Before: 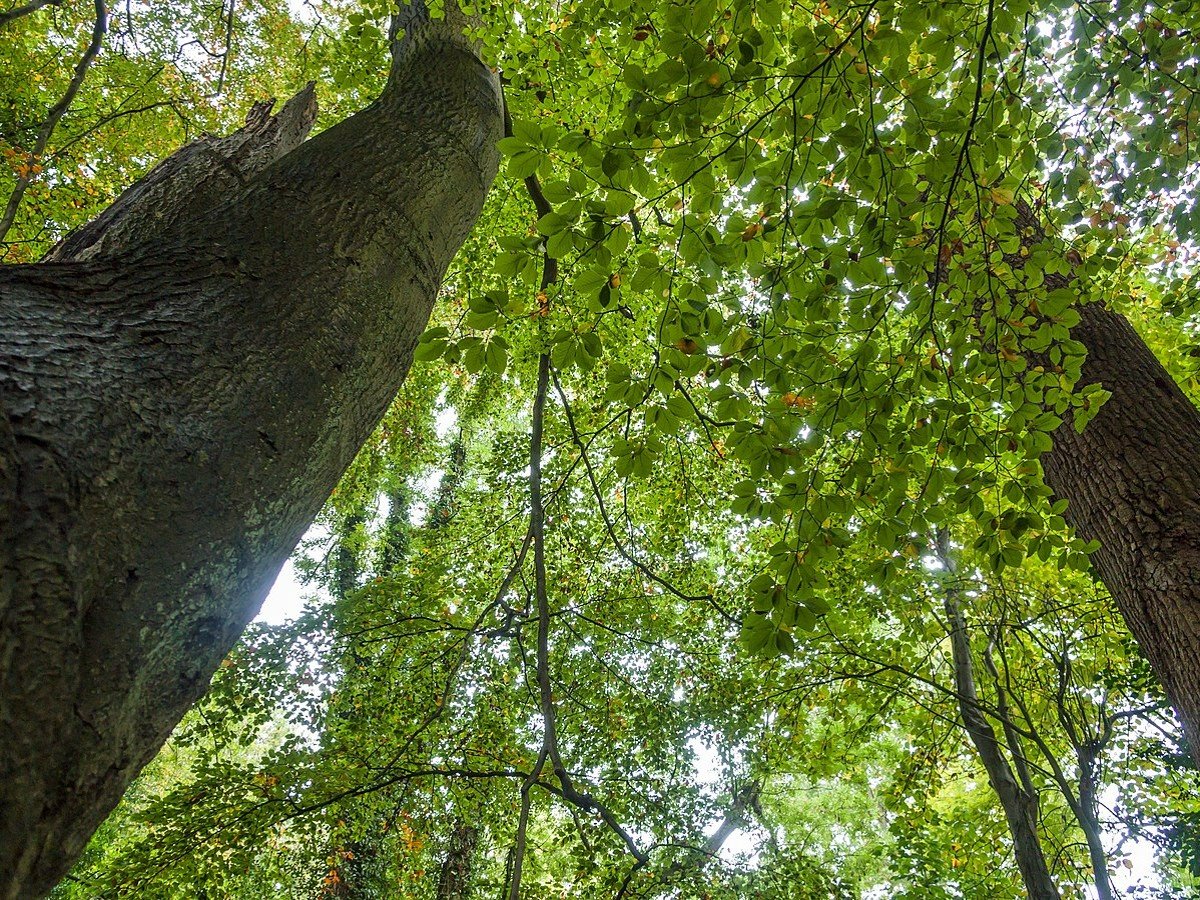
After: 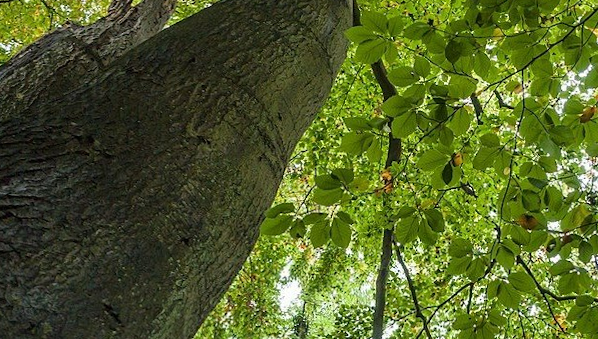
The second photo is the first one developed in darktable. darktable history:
crop: left 10.121%, top 10.631%, right 36.218%, bottom 51.526%
rotate and perspective: rotation 0.215°, lens shift (vertical) -0.139, crop left 0.069, crop right 0.939, crop top 0.002, crop bottom 0.996
